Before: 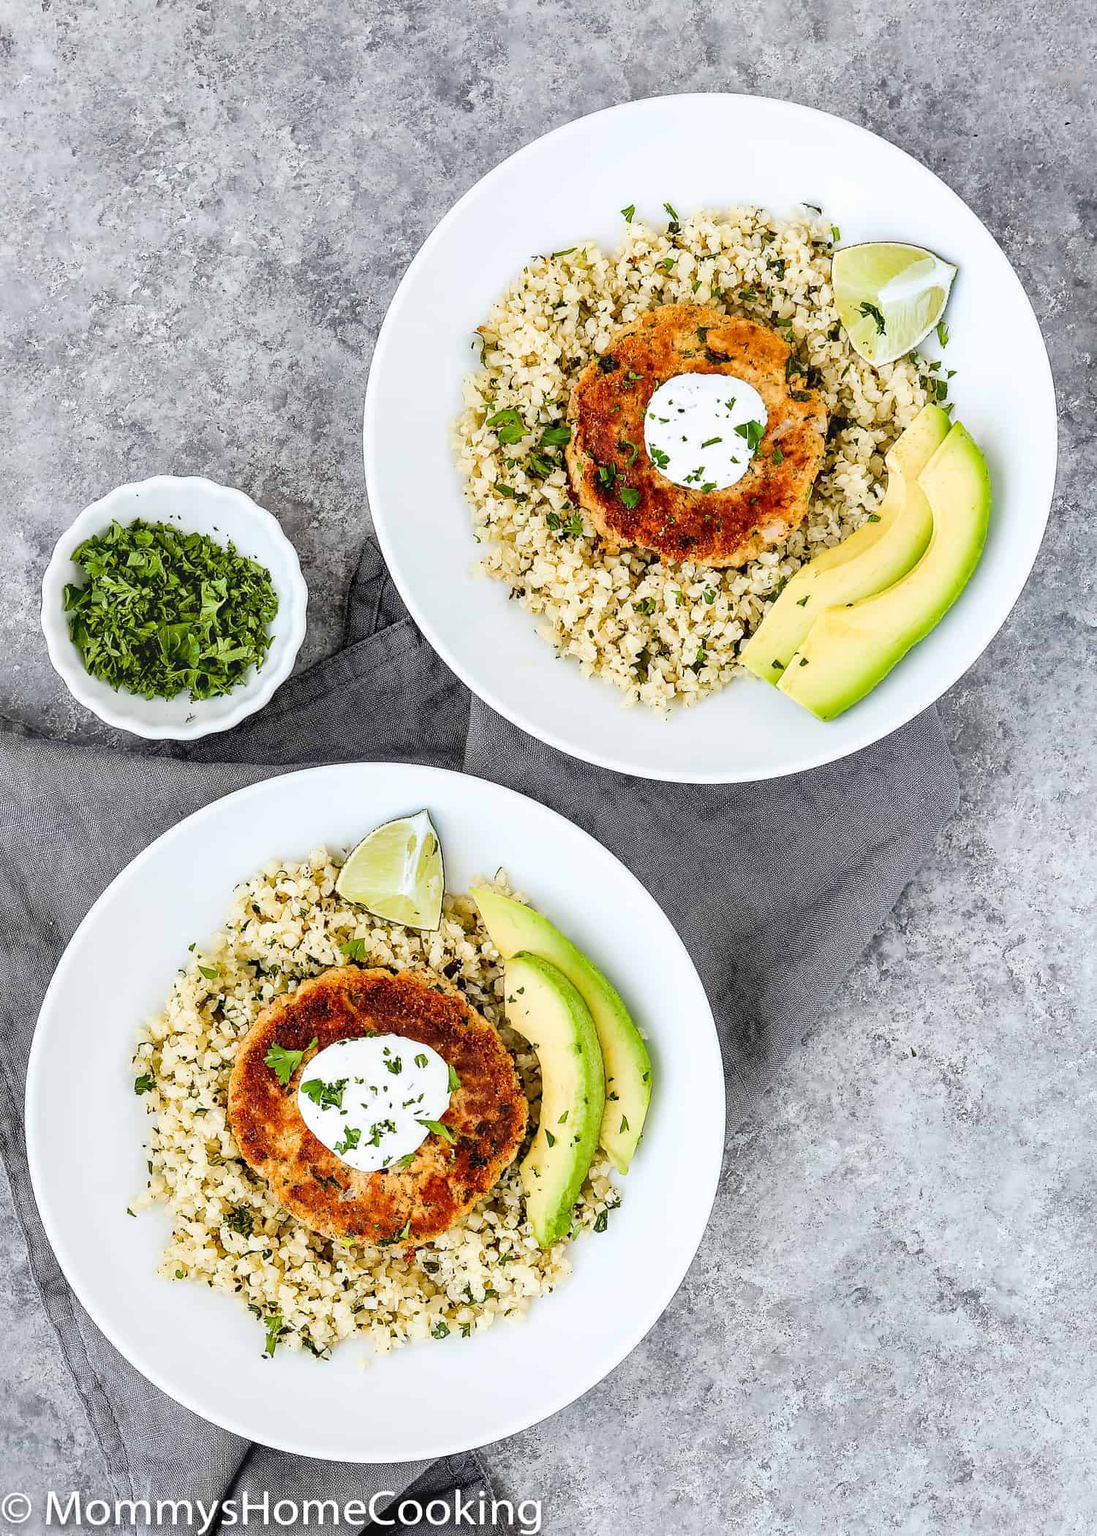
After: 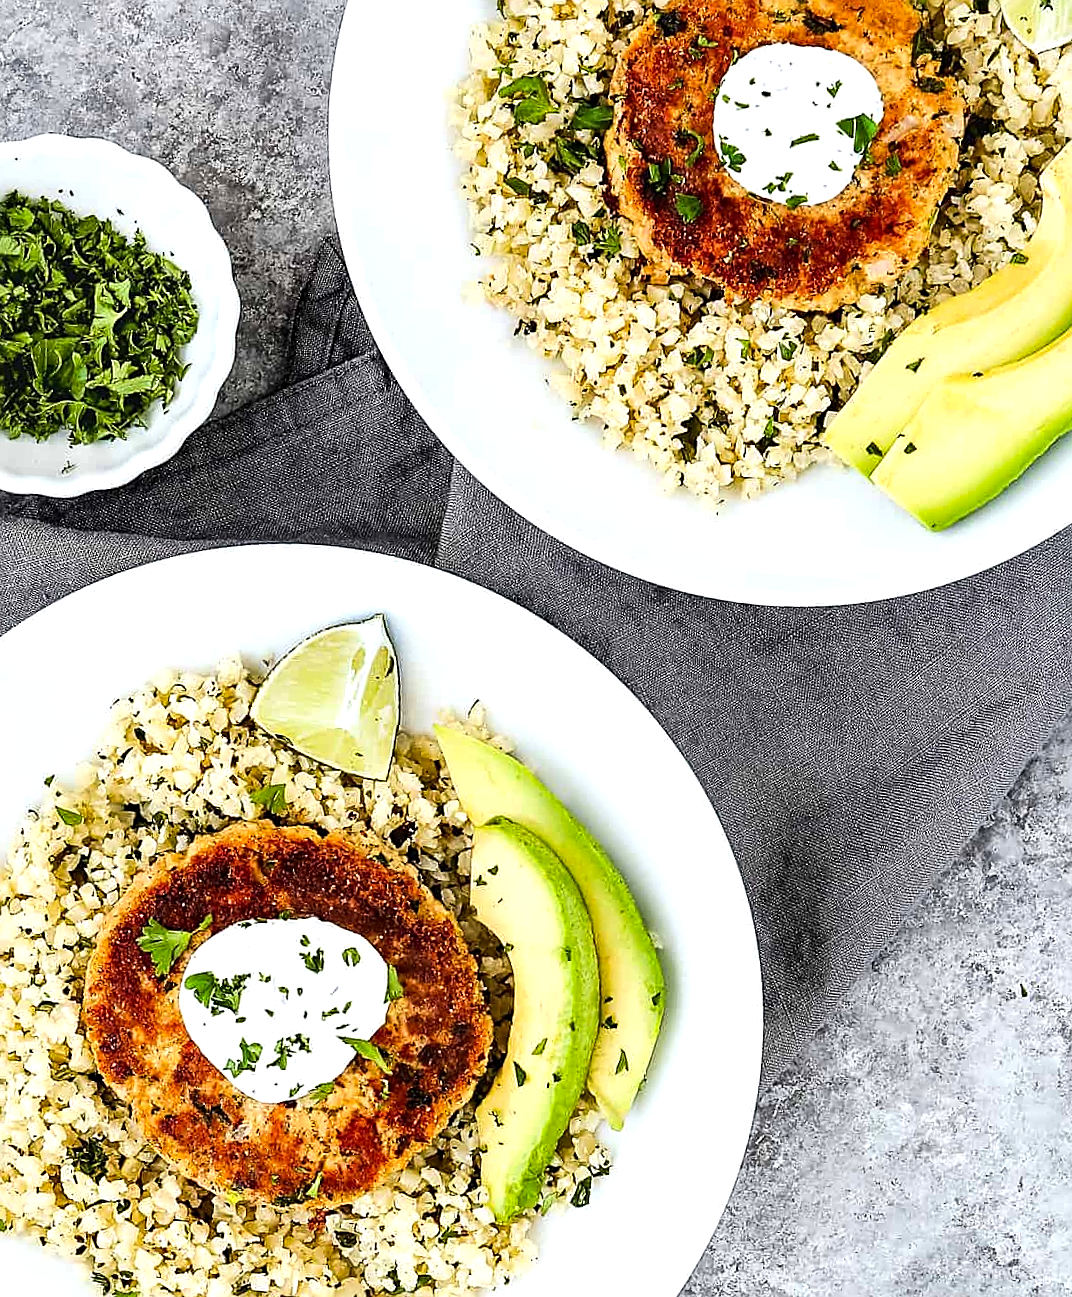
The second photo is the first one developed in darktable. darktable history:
crop and rotate: angle -3.88°, left 9.828%, top 20.398%, right 12.057%, bottom 12.119%
tone equalizer: -8 EV -0.758 EV, -7 EV -0.686 EV, -6 EV -0.623 EV, -5 EV -0.396 EV, -3 EV 0.368 EV, -2 EV 0.6 EV, -1 EV 0.677 EV, +0 EV 0.757 EV, edges refinement/feathering 500, mask exposure compensation -1.57 EV, preserve details no
shadows and highlights: radius 120.88, shadows 21.87, white point adjustment -9.72, highlights -15.67, soften with gaussian
sharpen: on, module defaults
